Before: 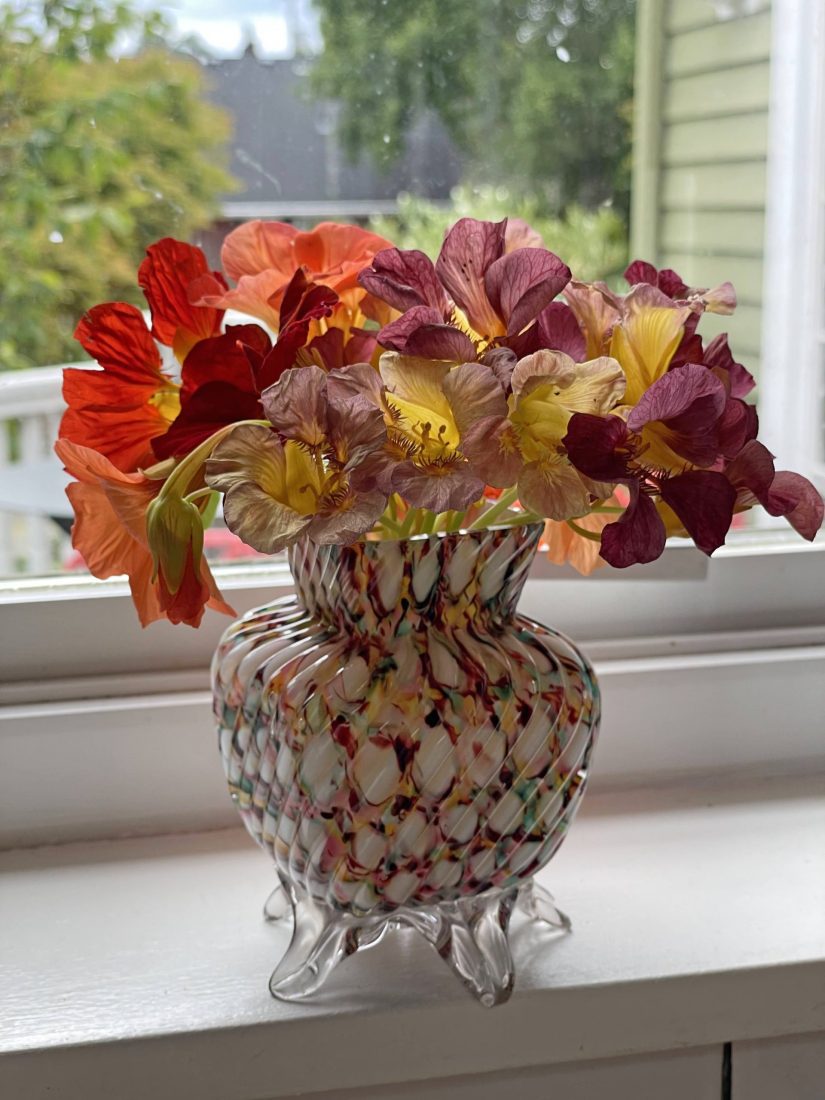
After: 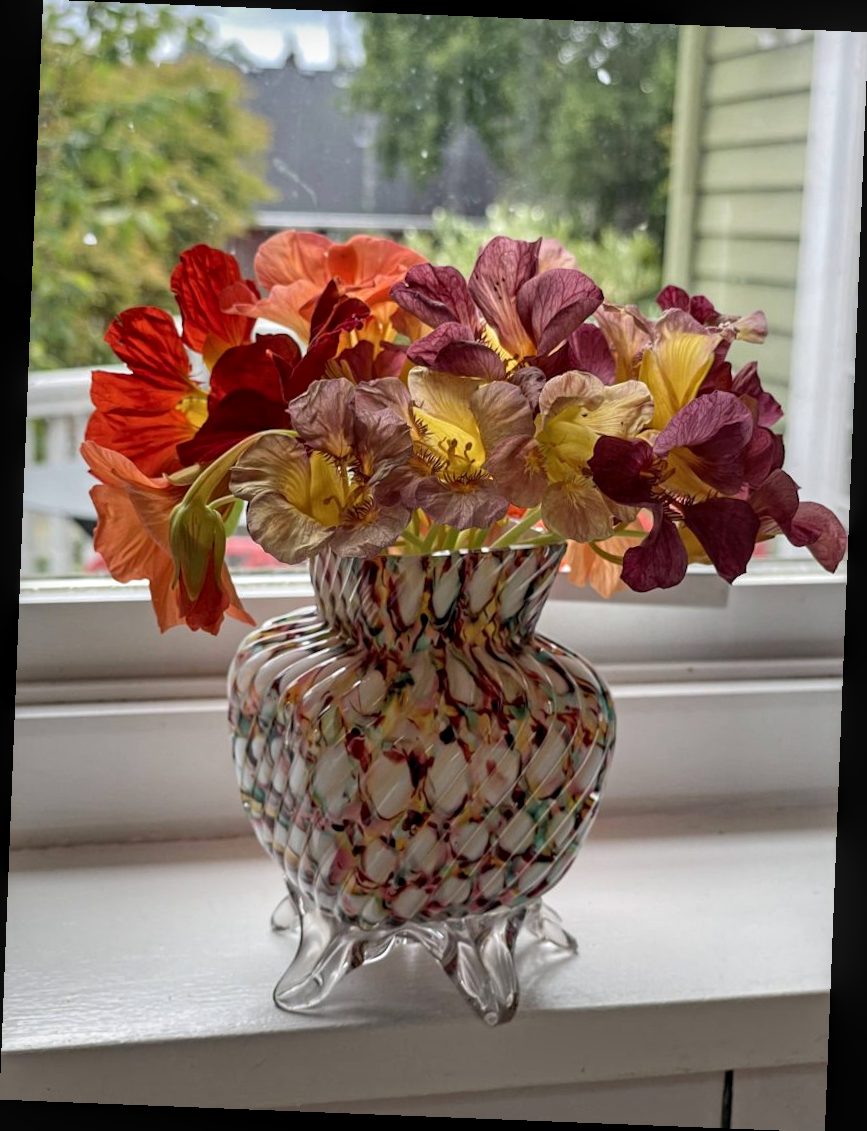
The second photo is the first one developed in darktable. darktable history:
rotate and perspective: rotation 2.27°, automatic cropping off
local contrast: on, module defaults
